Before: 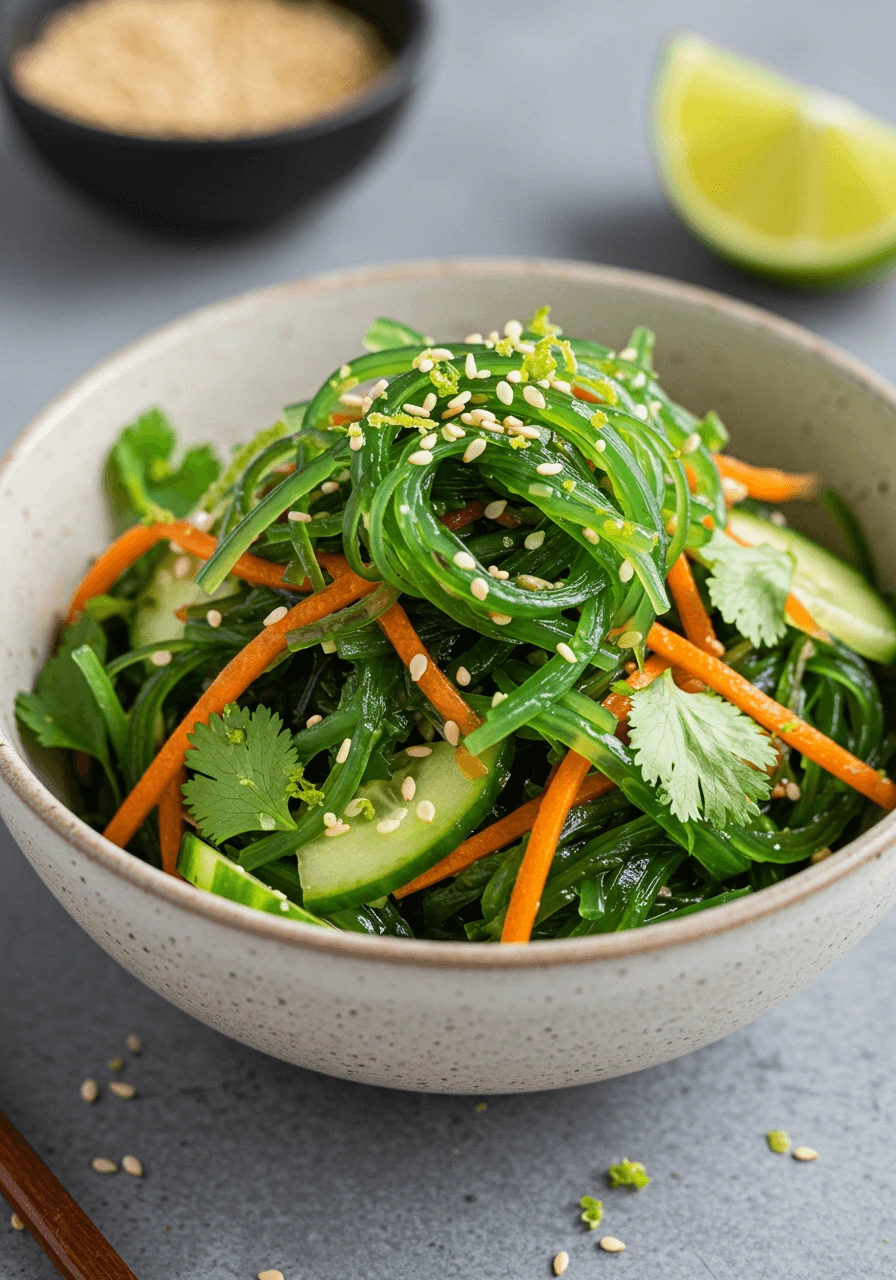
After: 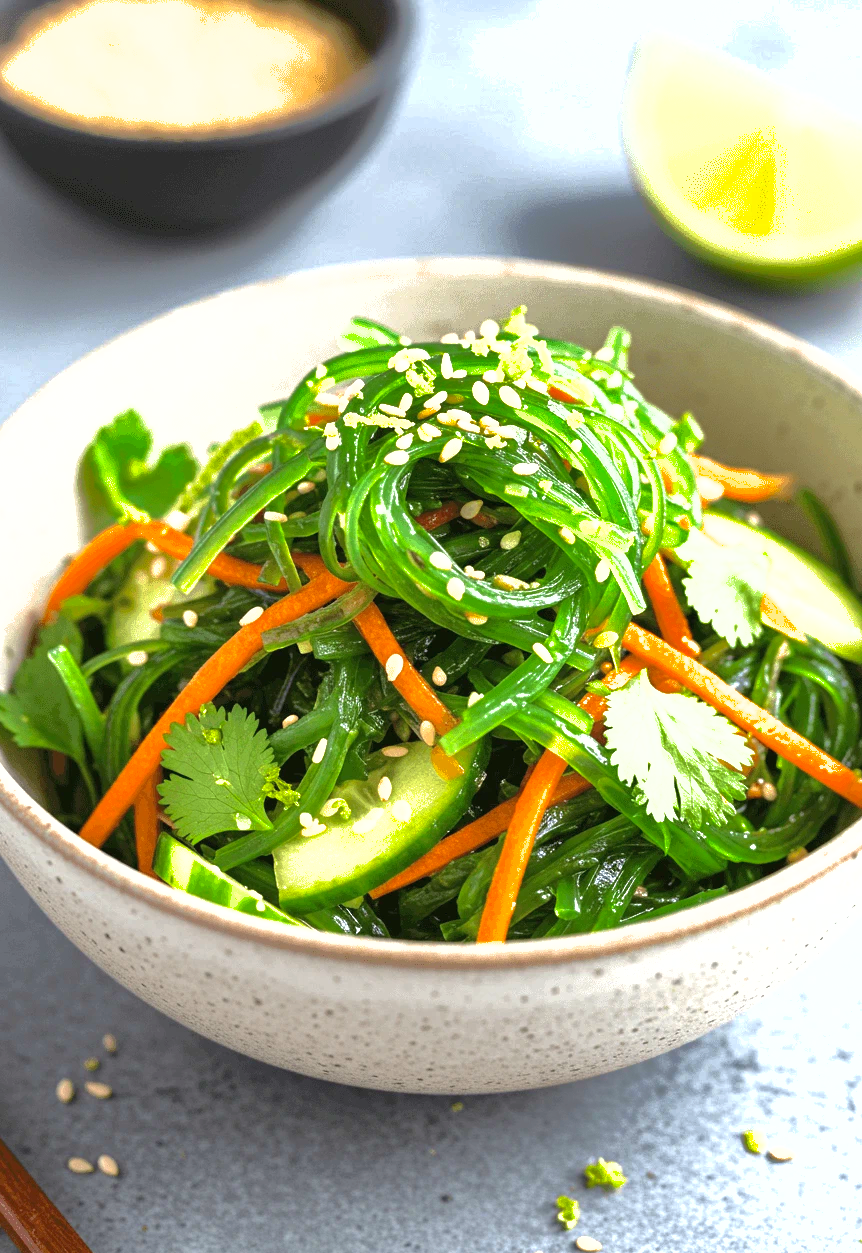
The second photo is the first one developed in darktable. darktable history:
color zones: curves: ch1 [(0.25, 0.5) (0.747, 0.71)]
exposure: black level correction 0, exposure 1.096 EV, compensate highlight preservation false
shadows and highlights: shadows 39.54, highlights -59.7
crop and rotate: left 2.741%, right 1.034%, bottom 2.103%
